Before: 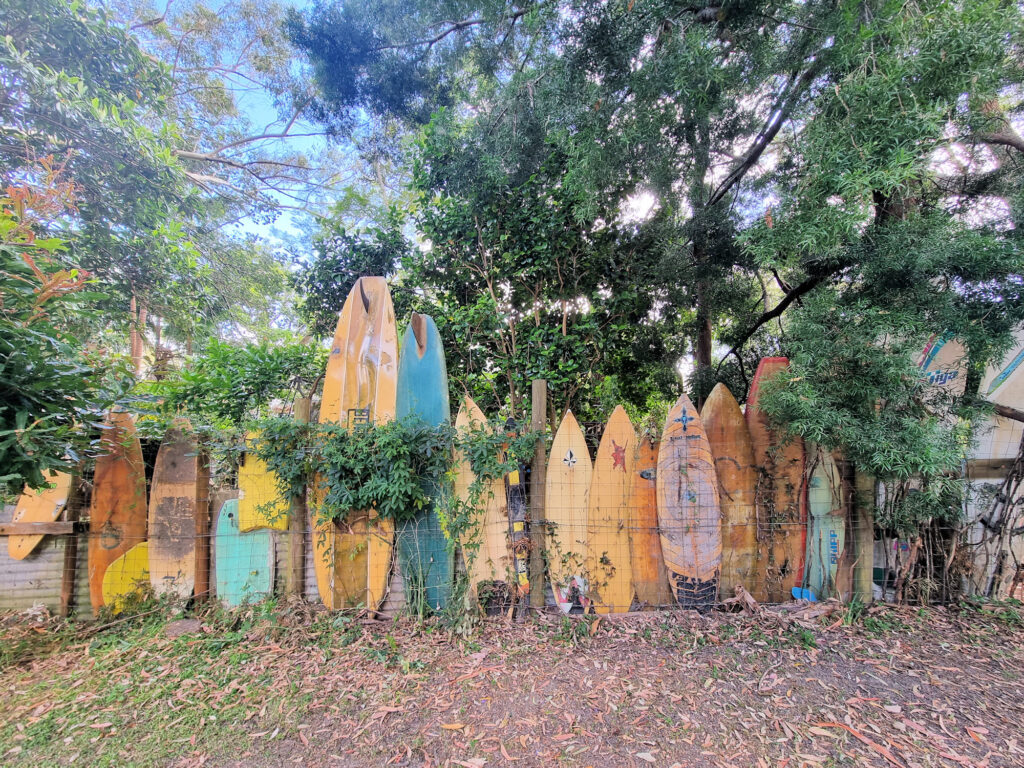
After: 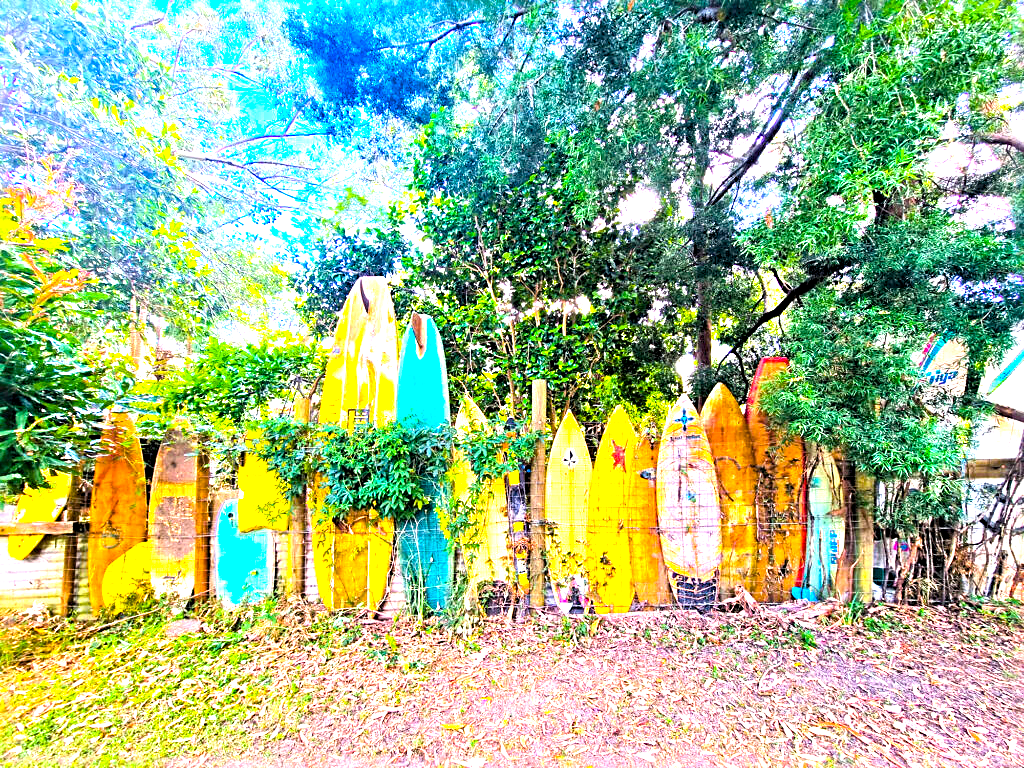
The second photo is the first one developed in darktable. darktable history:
exposure: exposure 0.6 EV, compensate highlight preservation false
shadows and highlights: shadows -12.5, white point adjustment 4, highlights 28.33
sharpen: radius 4.883
color balance rgb: linear chroma grading › global chroma 42%, perceptual saturation grading › global saturation 42%, perceptual brilliance grading › global brilliance 25%, global vibrance 33%
